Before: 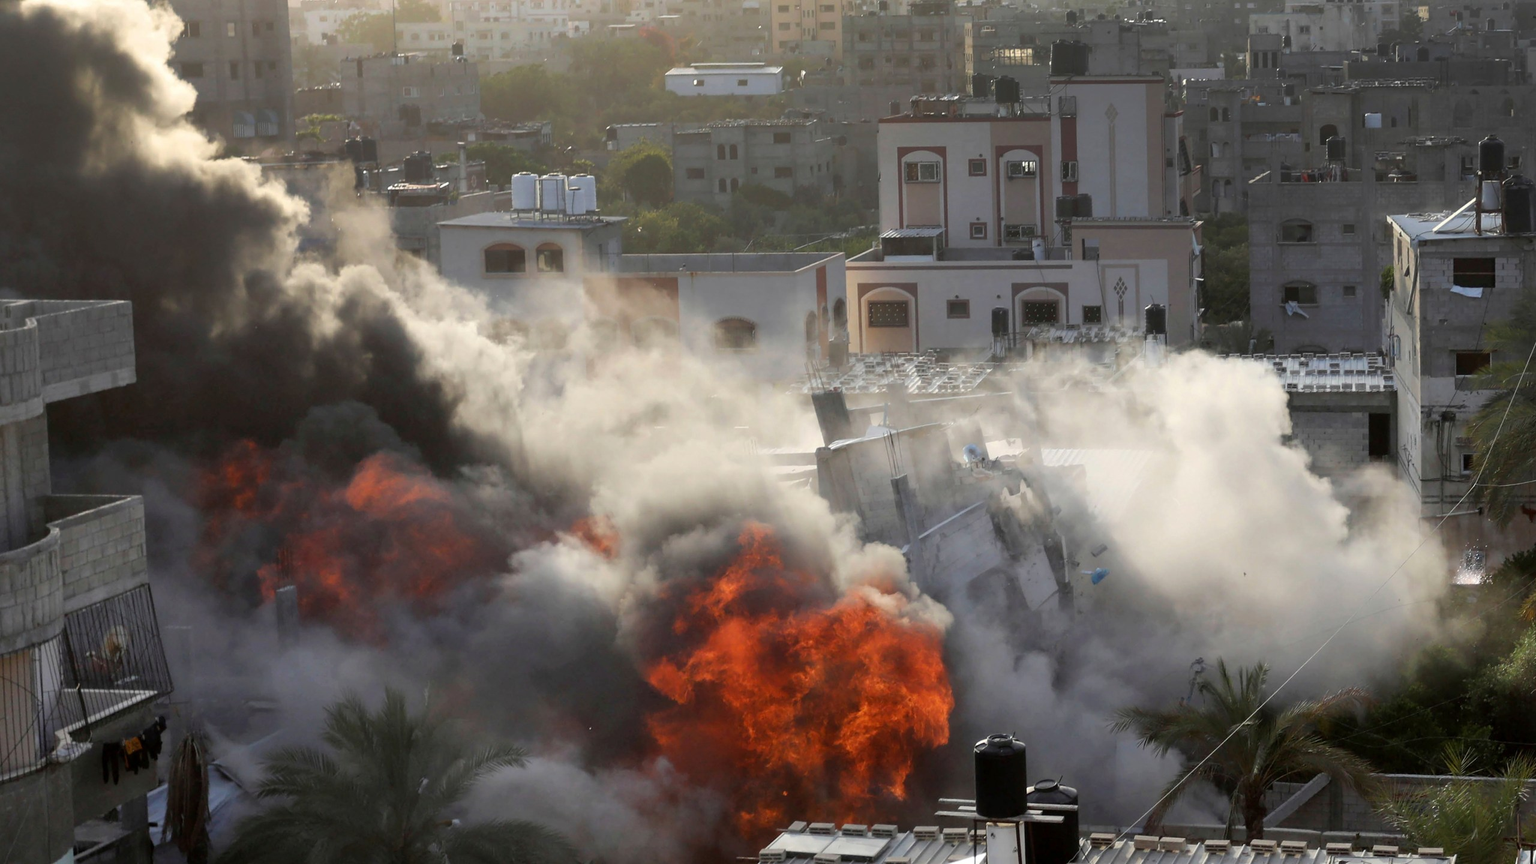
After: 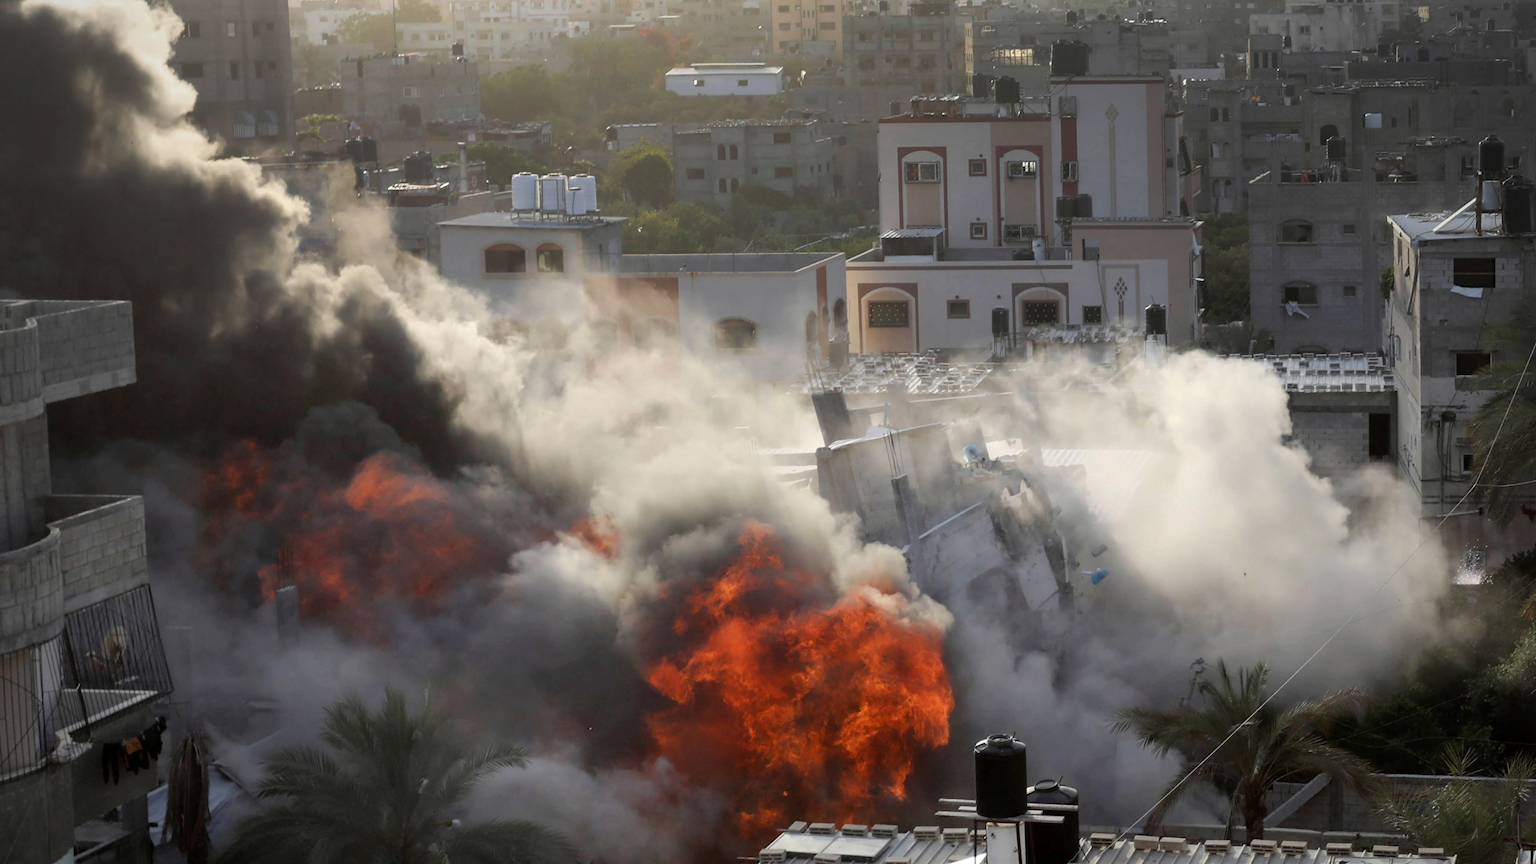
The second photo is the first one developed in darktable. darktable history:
vignetting: fall-off start 72.21%, fall-off radius 108.7%, width/height ratio 0.728
